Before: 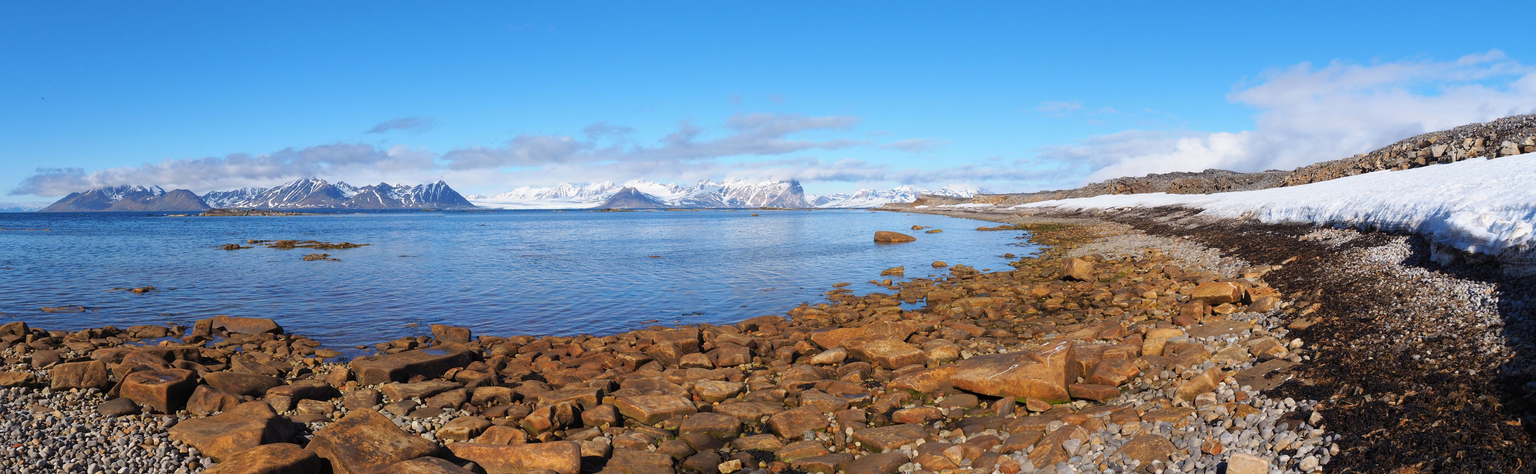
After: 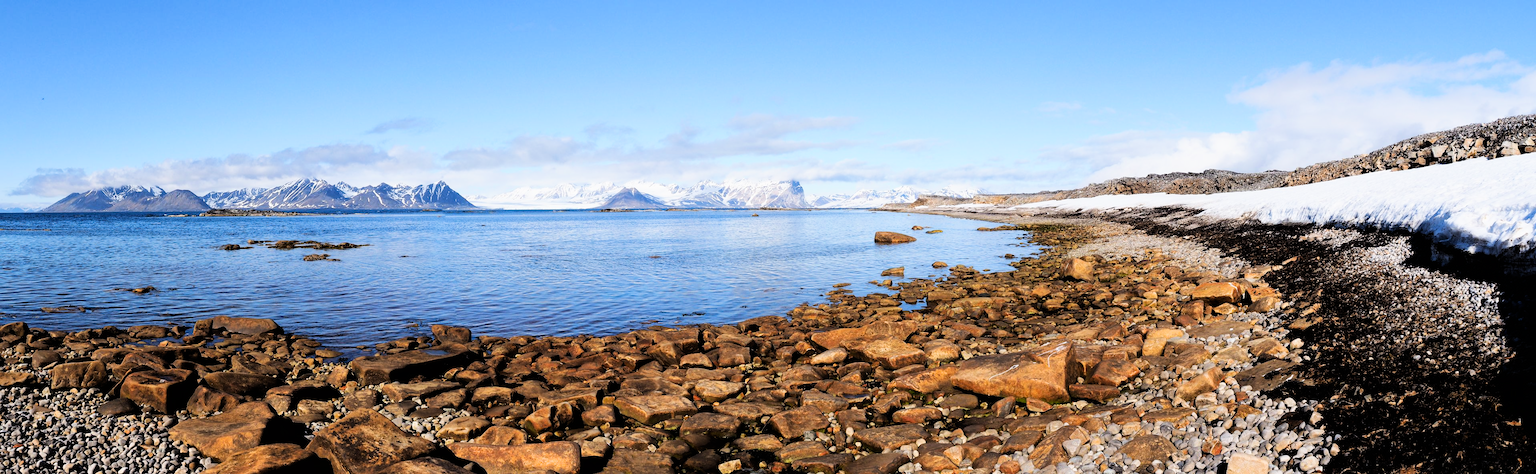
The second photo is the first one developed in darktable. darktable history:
filmic rgb: black relative exposure -5 EV, white relative exposure 3.5 EV, hardness 3.19, contrast 1.4, highlights saturation mix -30%
color contrast: green-magenta contrast 1.1, blue-yellow contrast 1.1, unbound 0
tone equalizer: -8 EV -0.75 EV, -7 EV -0.7 EV, -6 EV -0.6 EV, -5 EV -0.4 EV, -3 EV 0.4 EV, -2 EV 0.6 EV, -1 EV 0.7 EV, +0 EV 0.75 EV, edges refinement/feathering 500, mask exposure compensation -1.57 EV, preserve details no
